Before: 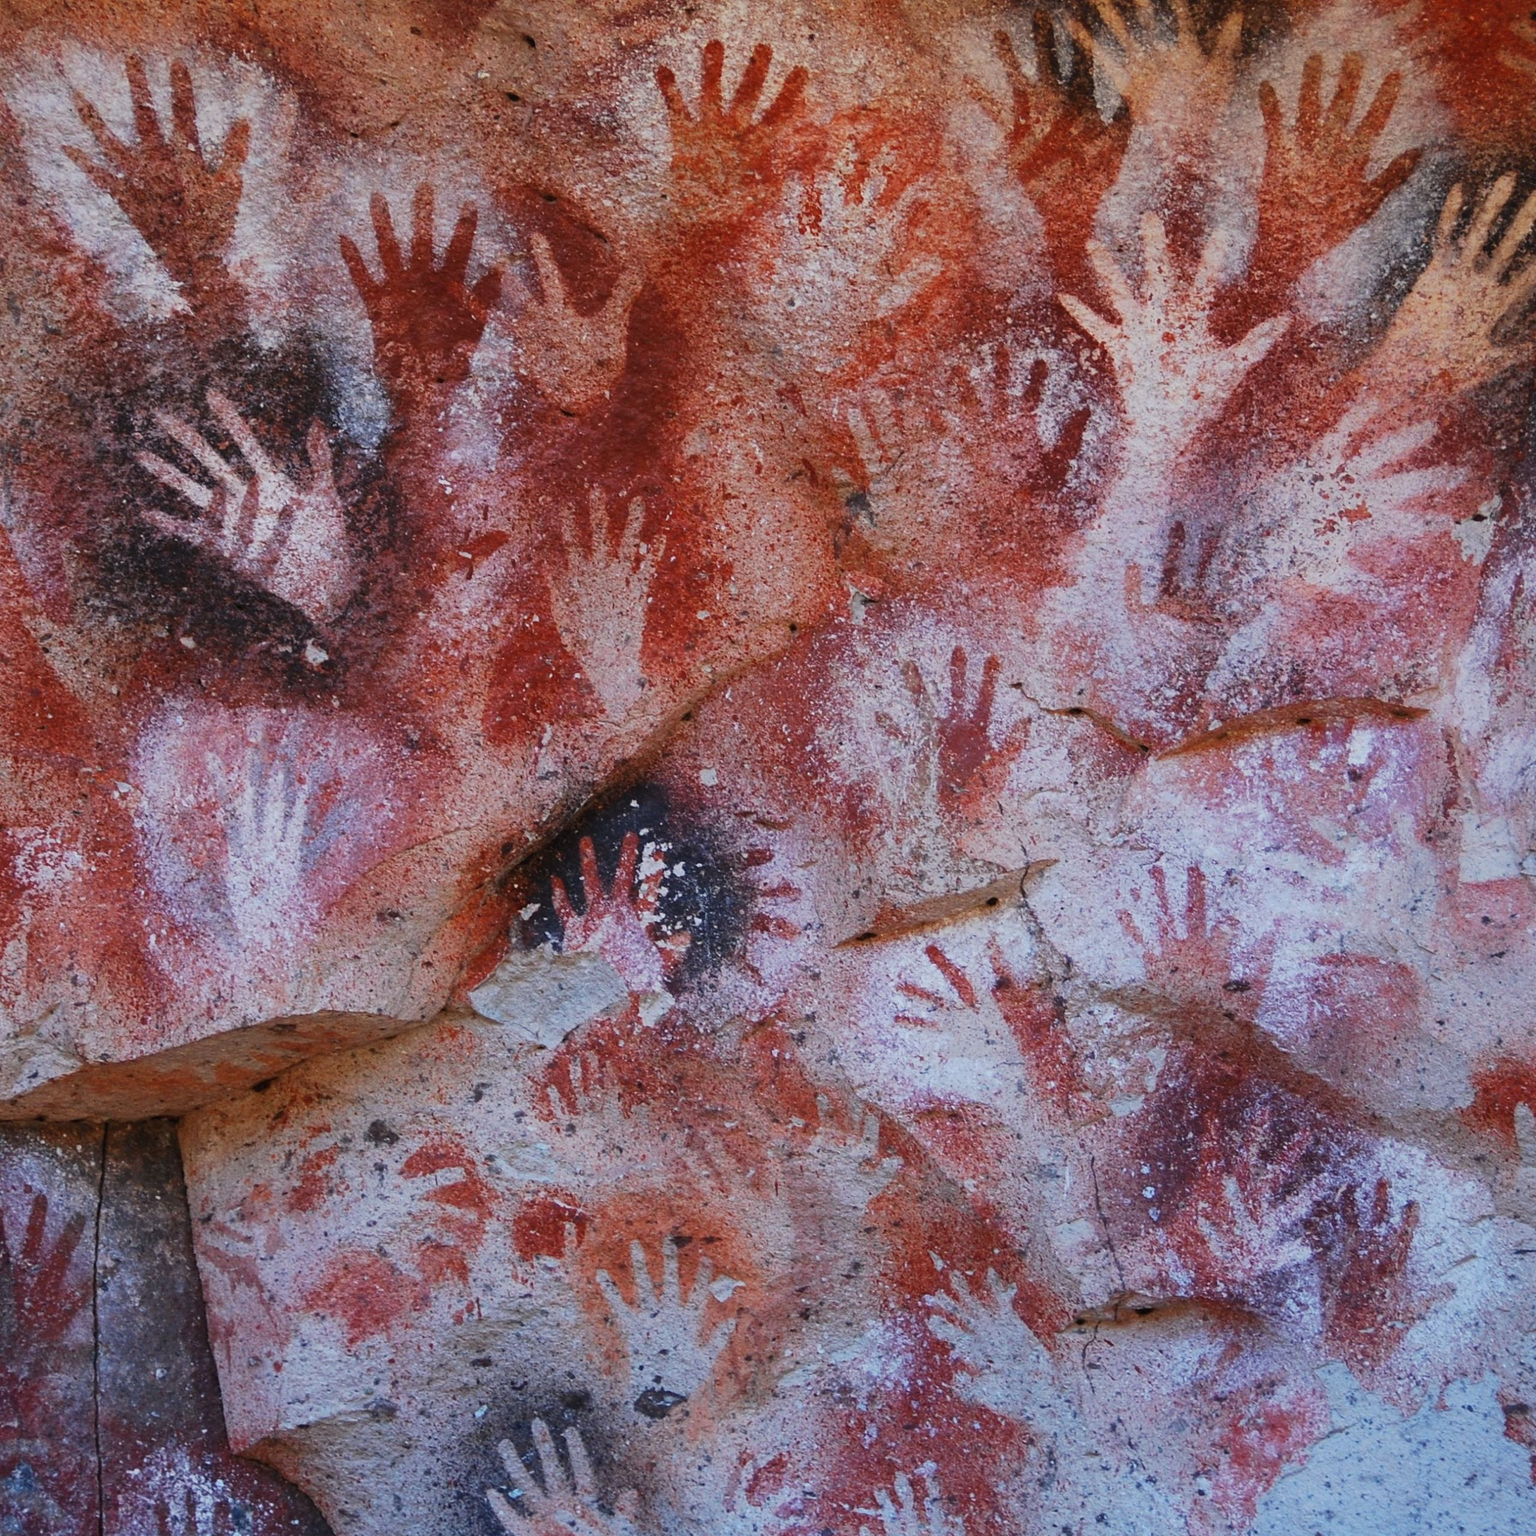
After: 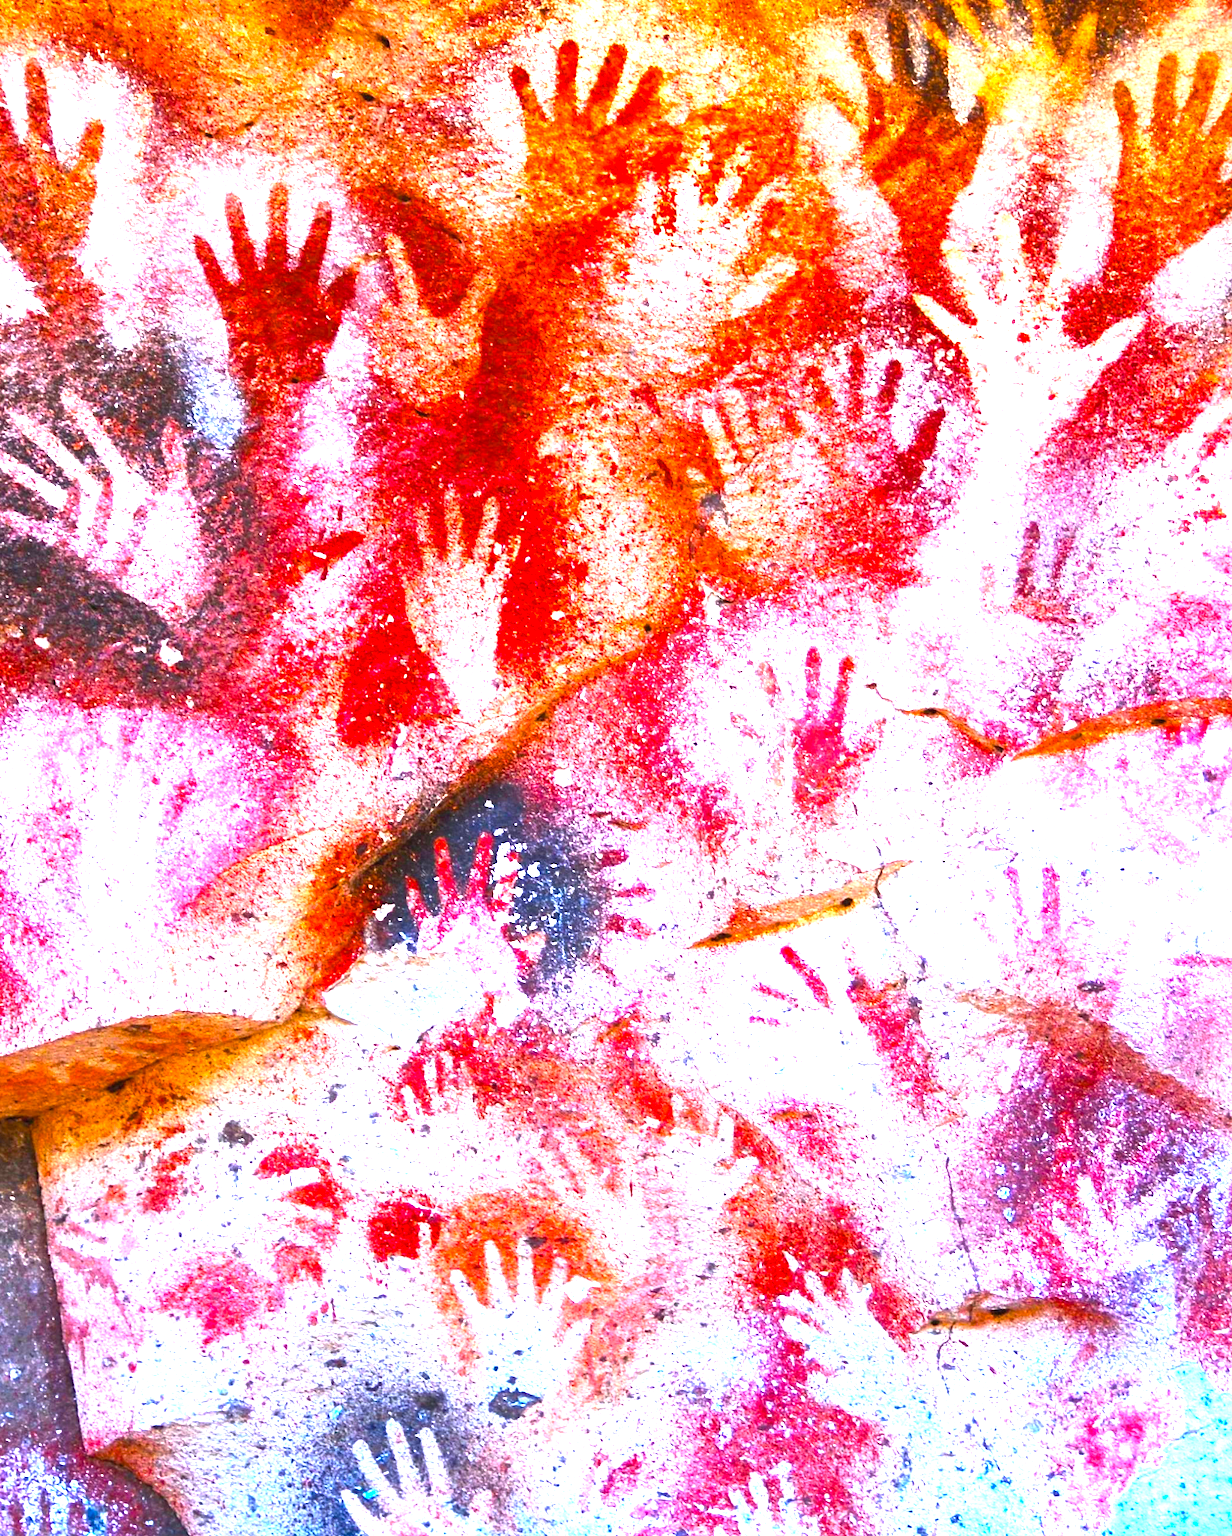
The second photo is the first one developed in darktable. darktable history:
crop and rotate: left 9.521%, right 10.241%
color balance rgb: perceptual saturation grading › global saturation 36.721%, perceptual saturation grading › shadows 34.61%, perceptual brilliance grading › global brilliance 34.751%, perceptual brilliance grading › highlights 50.486%, perceptual brilliance grading › mid-tones 59.601%, perceptual brilliance grading › shadows 34.845%, global vibrance 22.931%
contrast brightness saturation: brightness 0.091, saturation 0.194
